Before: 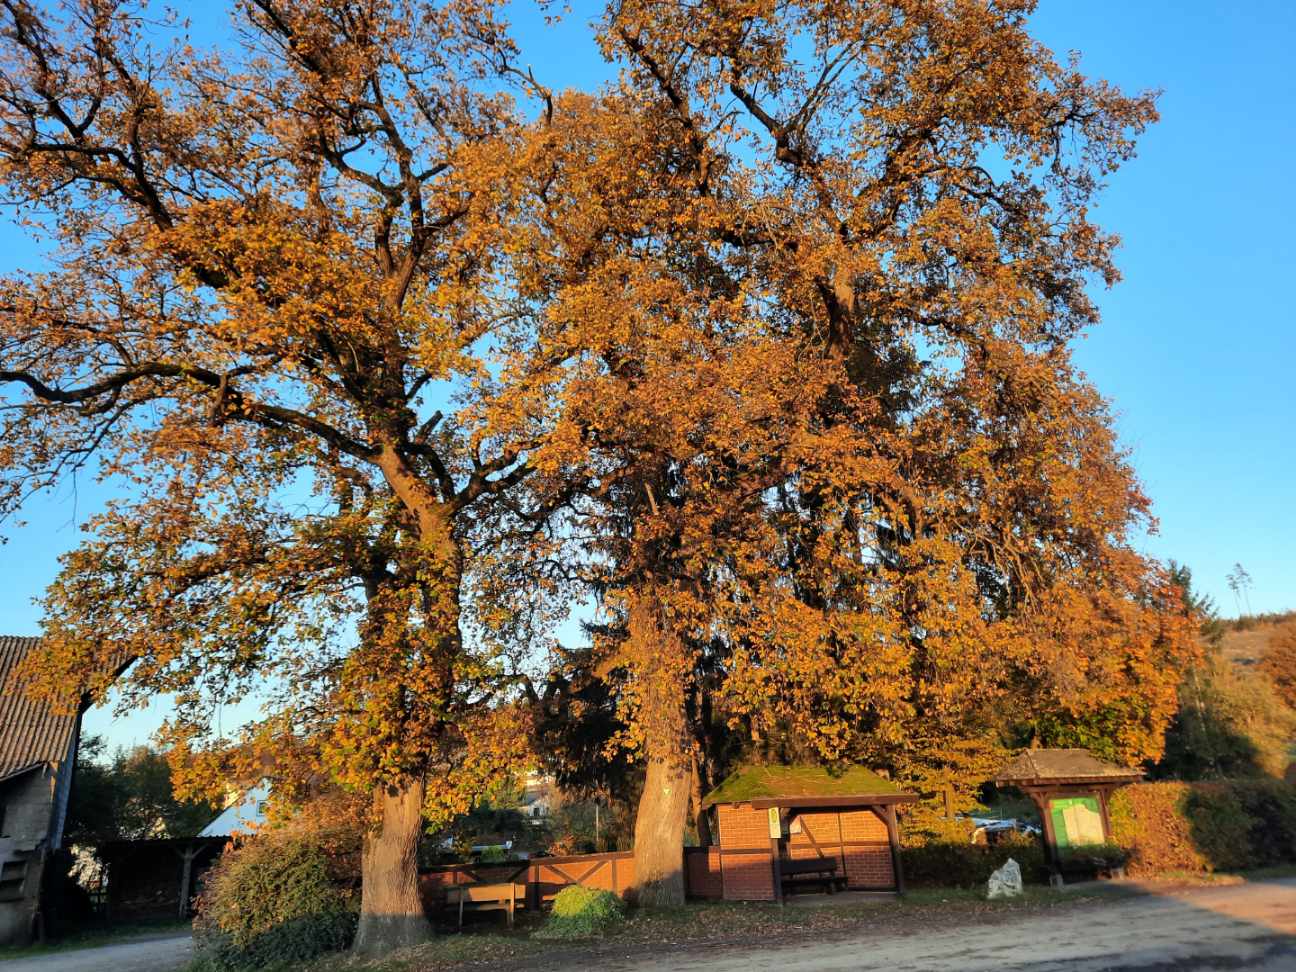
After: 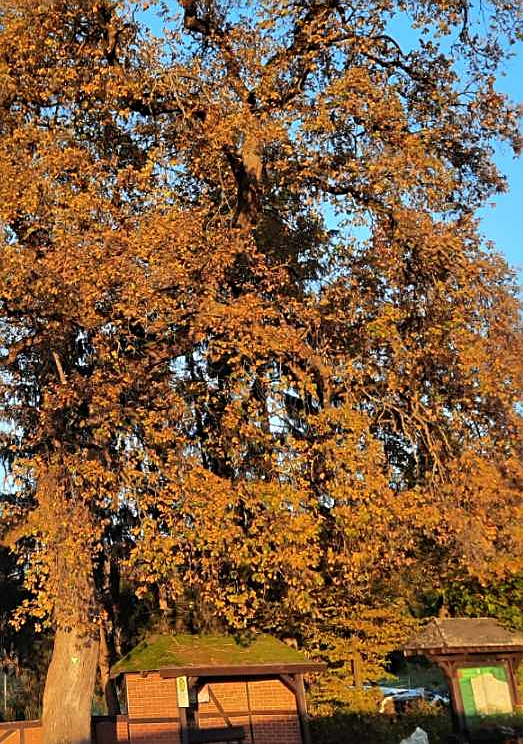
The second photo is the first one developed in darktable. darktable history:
sharpen: on, module defaults
crop: left 45.712%, top 13.571%, right 13.928%, bottom 9.806%
